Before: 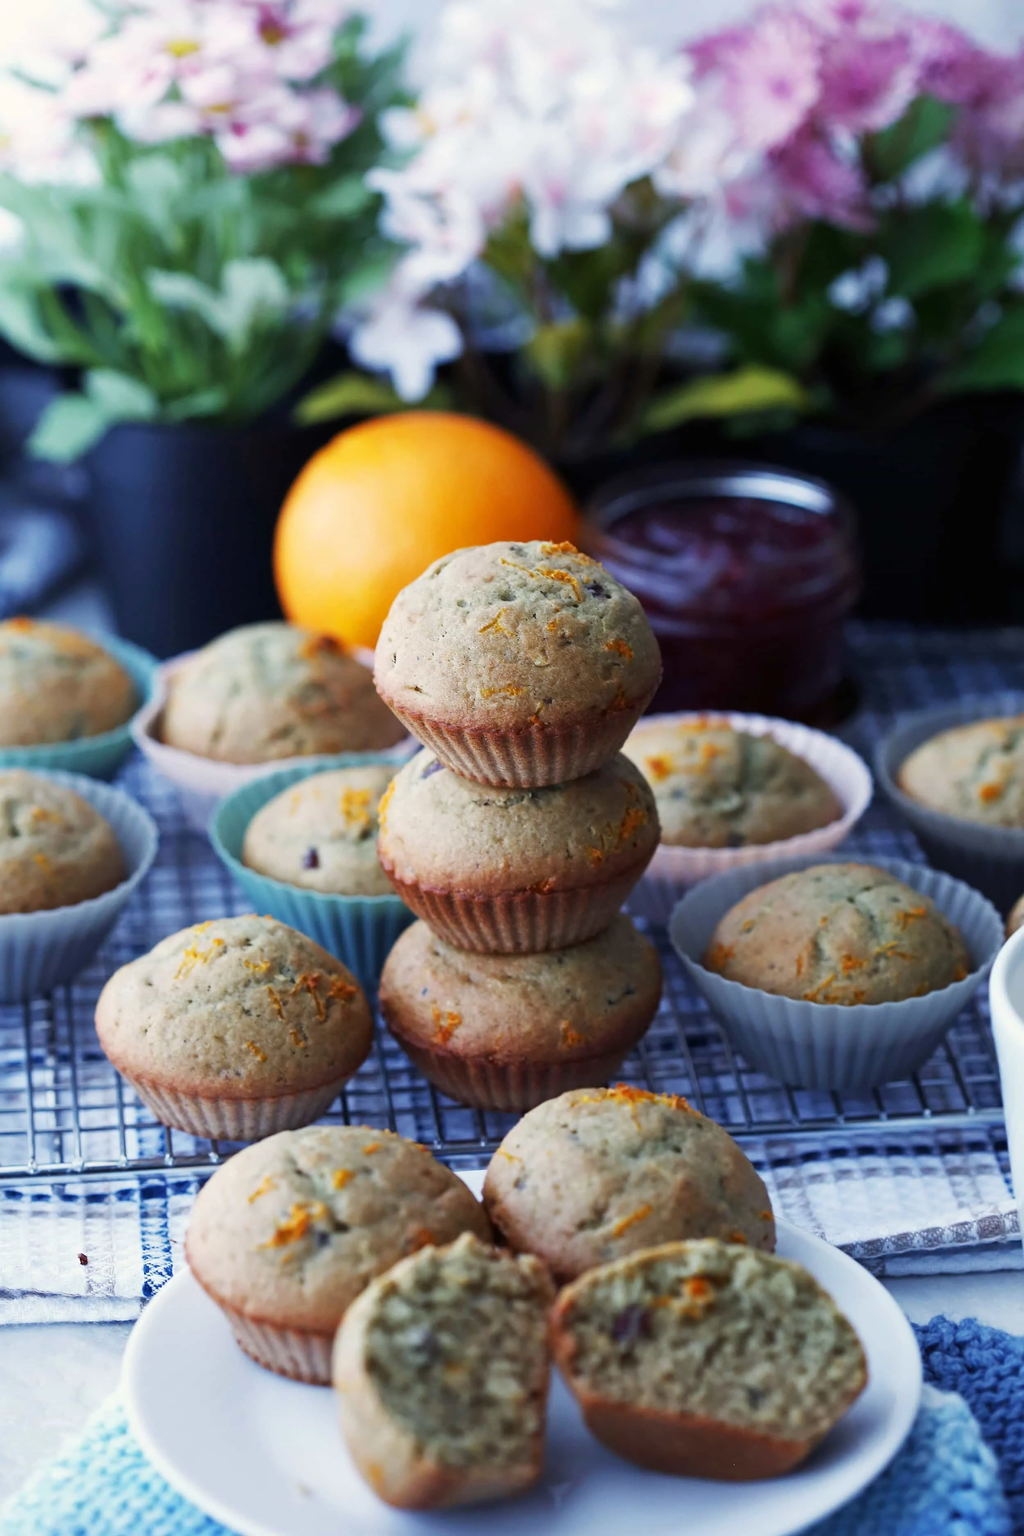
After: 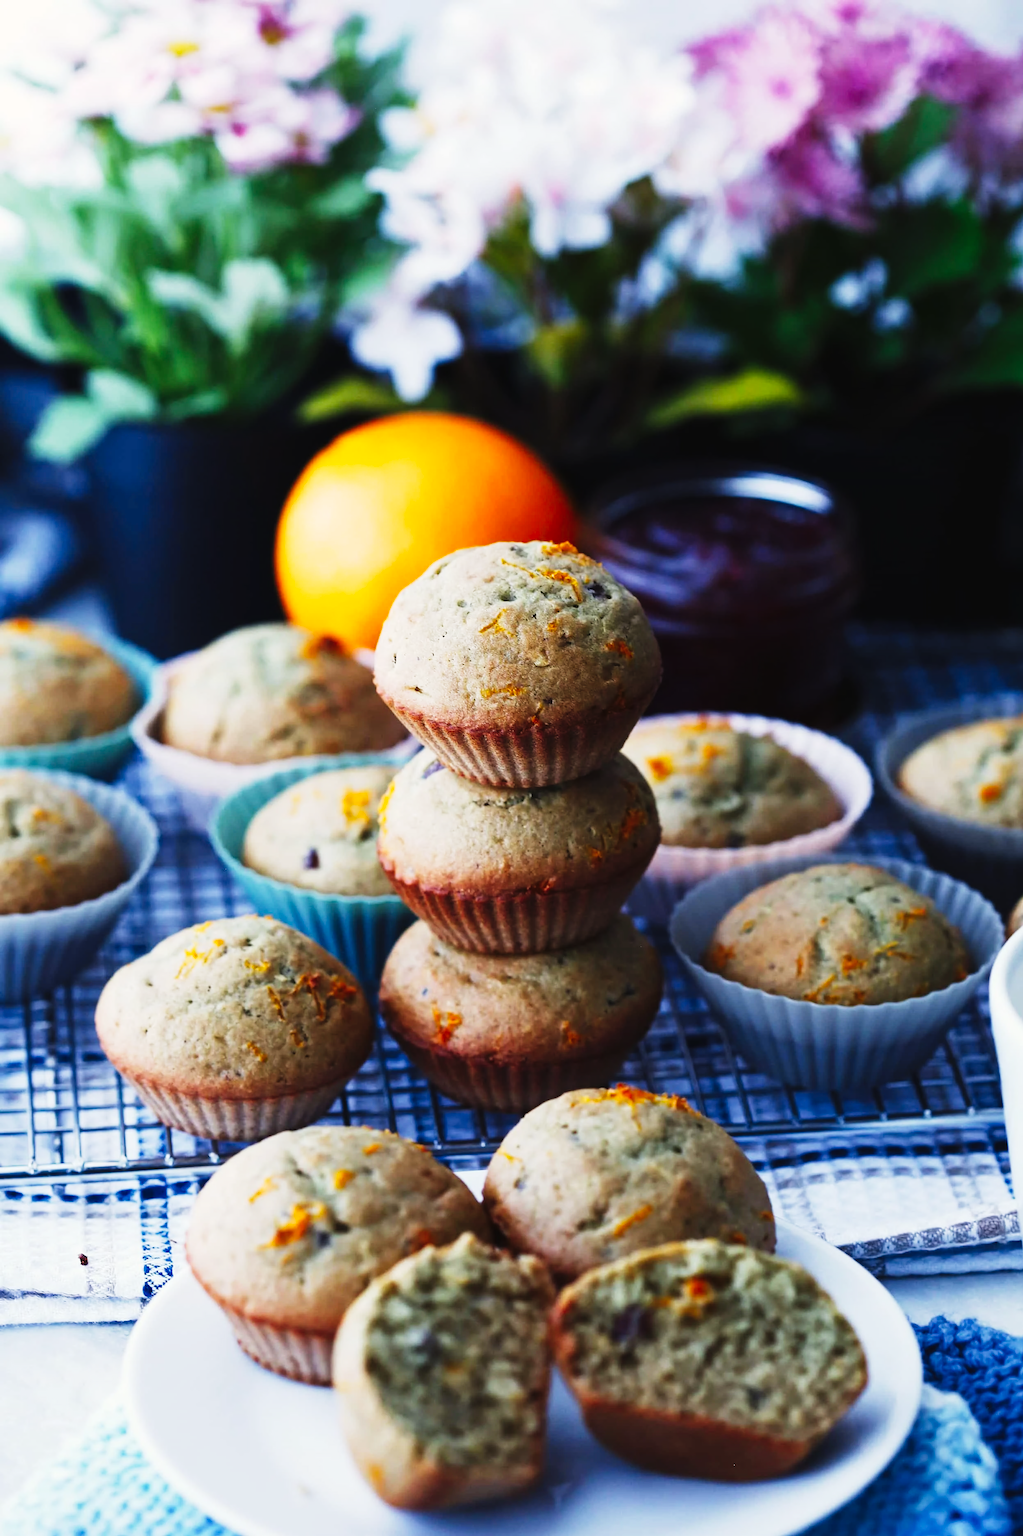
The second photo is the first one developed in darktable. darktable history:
color balance rgb: global offset › luminance 0.511%, linear chroma grading › shadows -7.381%, linear chroma grading › highlights -7.301%, linear chroma grading › global chroma -10.01%, linear chroma grading › mid-tones -8.234%, perceptual saturation grading › global saturation 30.139%
tone curve: curves: ch0 [(0, 0) (0.195, 0.109) (0.751, 0.848) (1, 1)], preserve colors none
